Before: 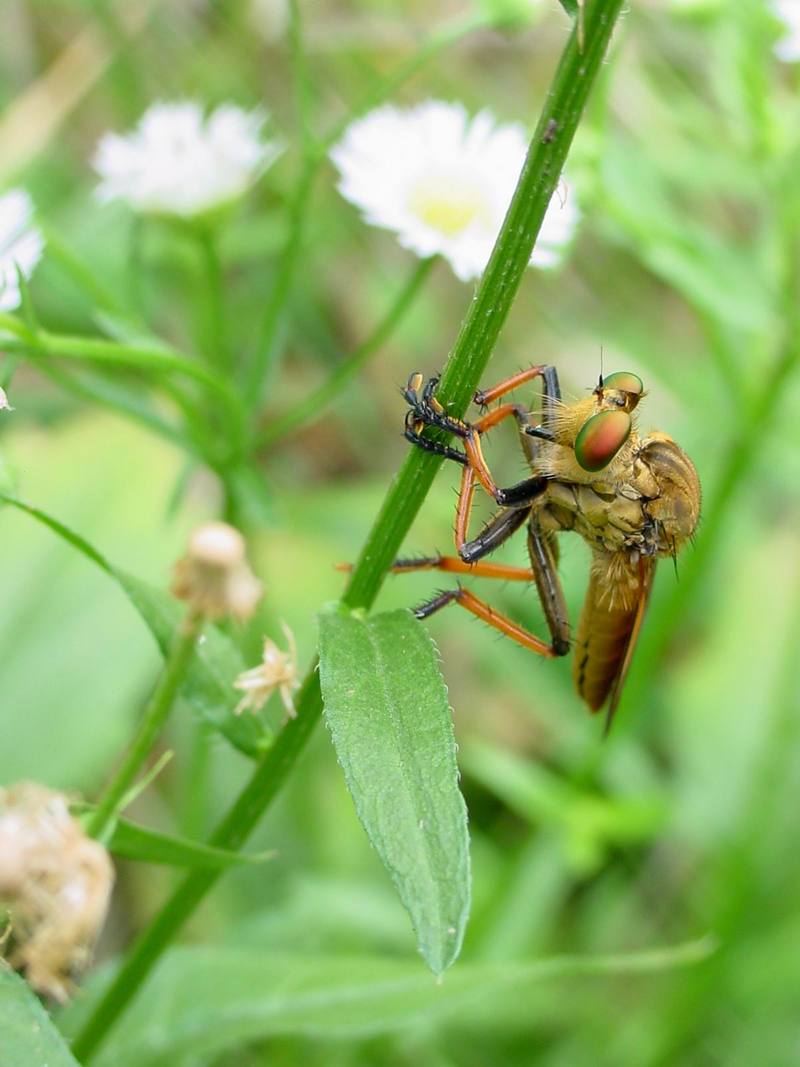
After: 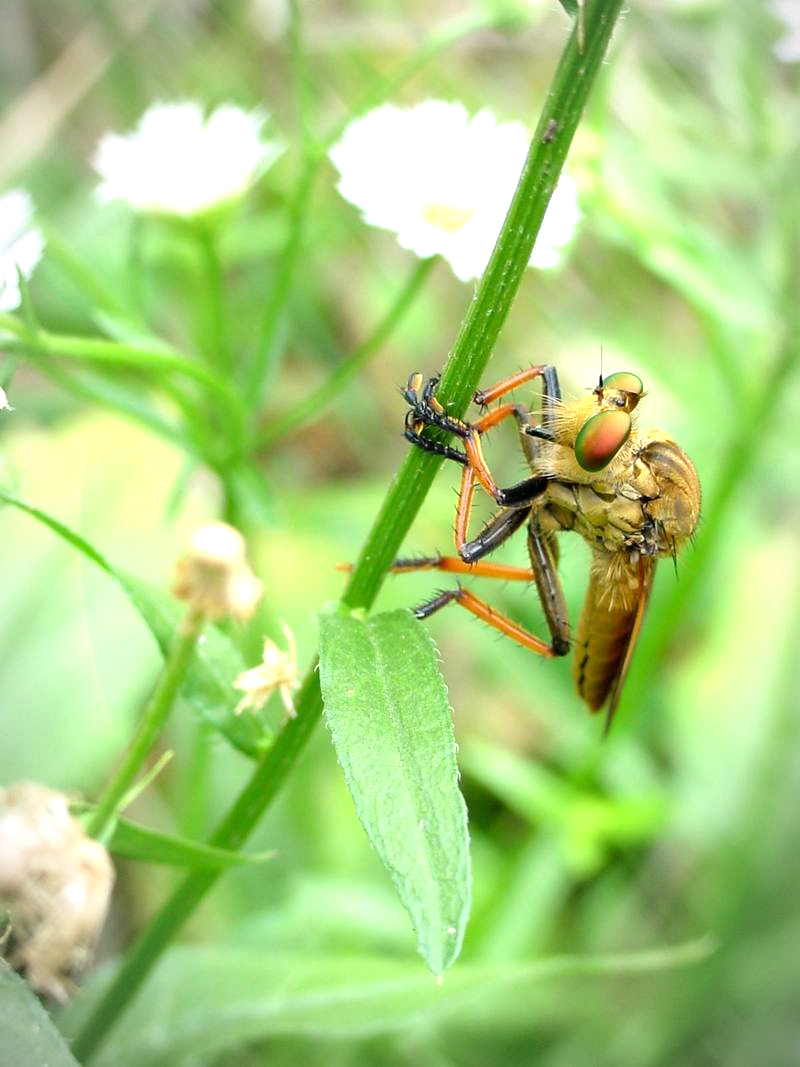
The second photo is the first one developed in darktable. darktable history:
vignetting: fall-off radius 60.27%, automatic ratio true, unbound false
tone equalizer: -8 EV -0.727 EV, -7 EV -0.681 EV, -6 EV -0.631 EV, -5 EV -0.387 EV, -3 EV 0.381 EV, -2 EV 0.6 EV, -1 EV 0.674 EV, +0 EV 0.778 EV
